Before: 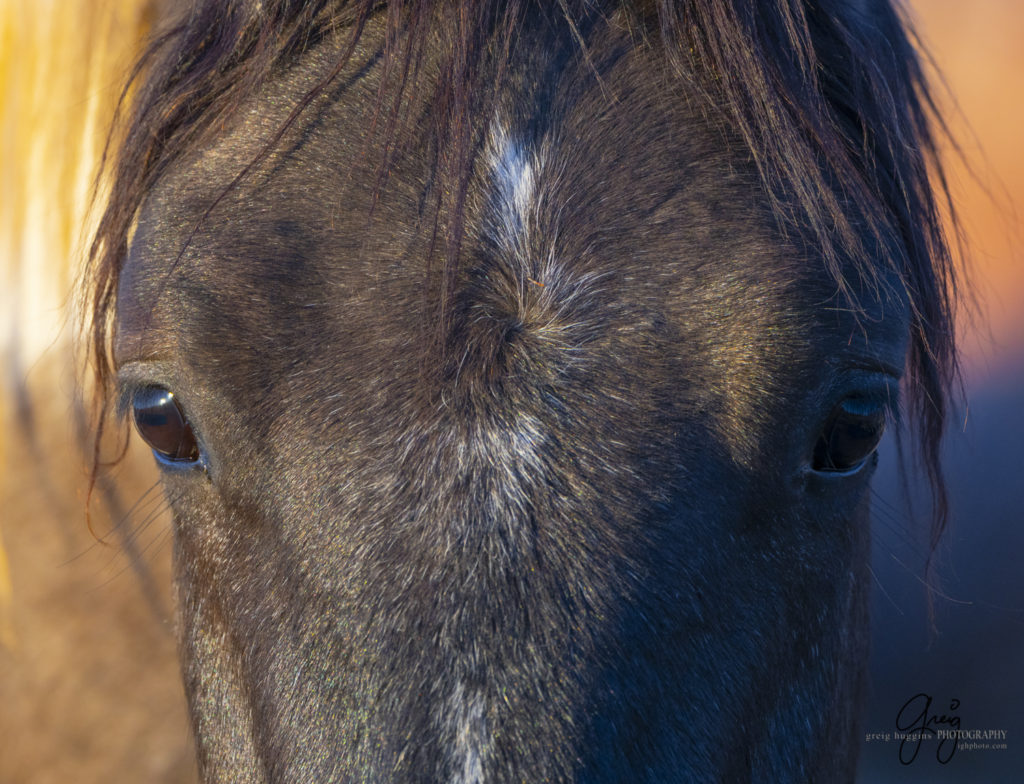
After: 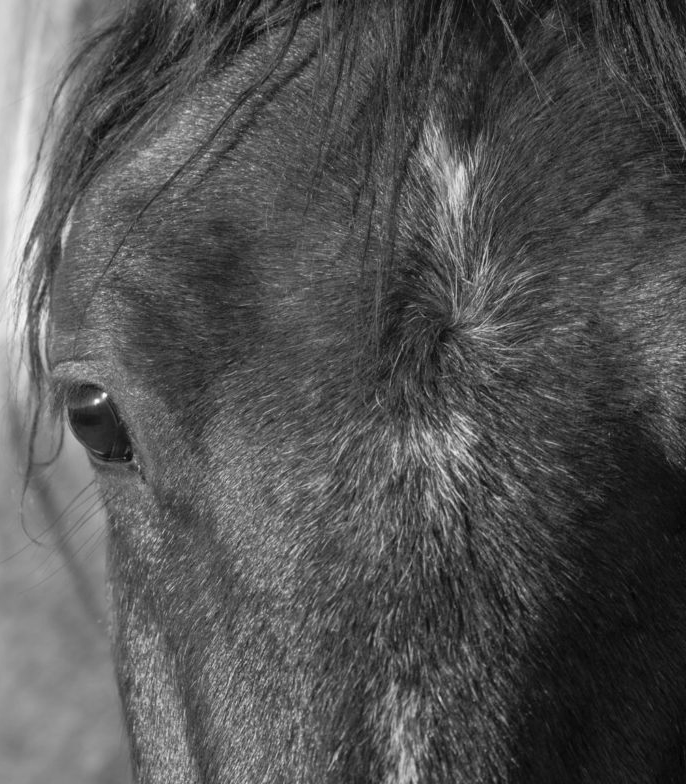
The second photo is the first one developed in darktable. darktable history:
color zones: curves: ch1 [(0, -0.014) (0.143, -0.013) (0.286, -0.013) (0.429, -0.016) (0.571, -0.019) (0.714, -0.015) (0.857, 0.002) (1, -0.014)]
crop and rotate: left 6.492%, right 26.469%
